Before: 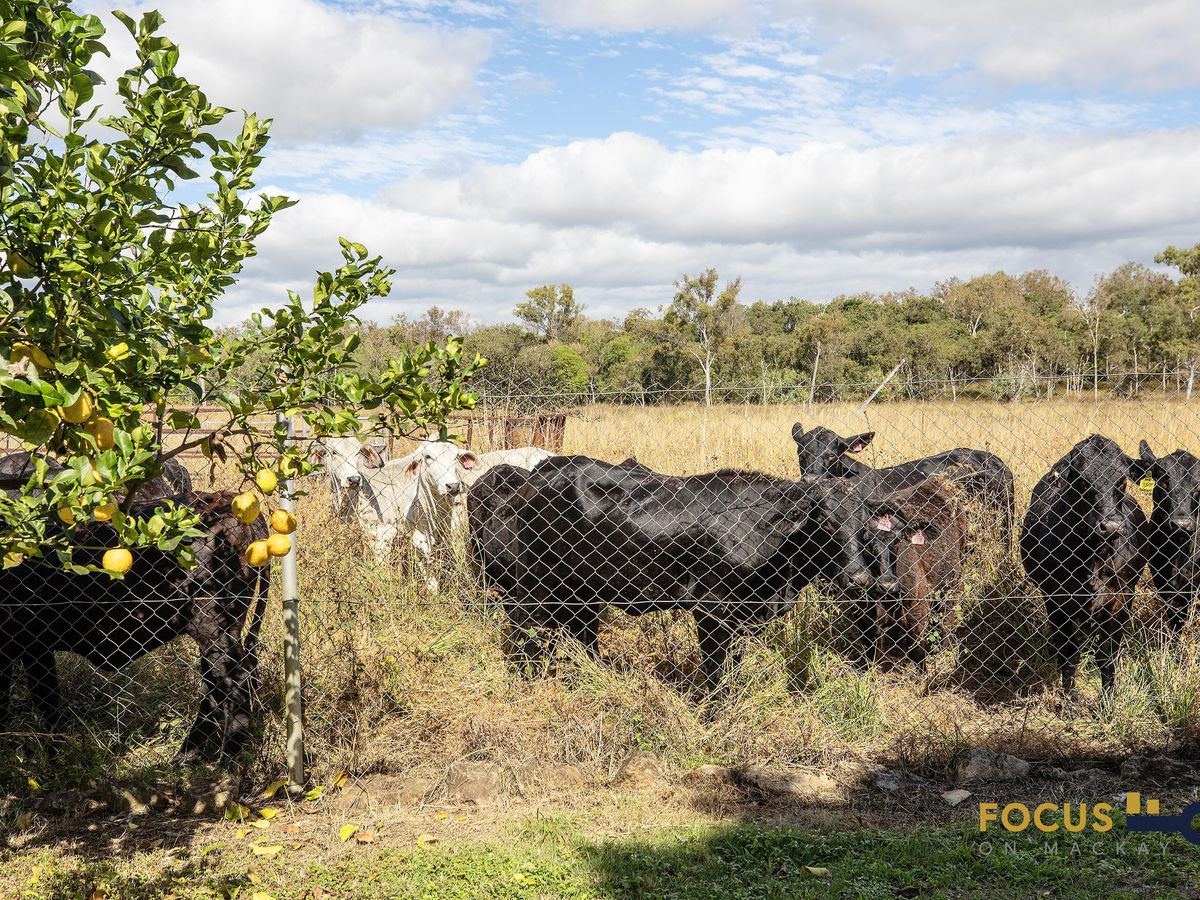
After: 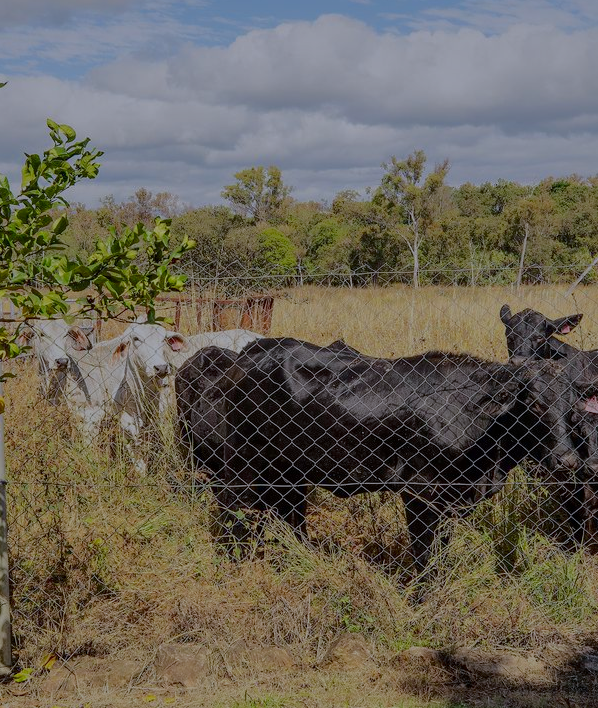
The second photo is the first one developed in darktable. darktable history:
contrast brightness saturation: brightness -0.206, saturation 0.077
crop and rotate: angle 0.01°, left 24.347%, top 13.157%, right 25.779%, bottom 8.119%
color calibration: illuminant as shot in camera, x 0.358, y 0.373, temperature 4628.91 K
tone equalizer: -8 EV -0.005 EV, -7 EV 0.009 EV, -6 EV -0.008 EV, -5 EV 0.006 EV, -4 EV -0.05 EV, -3 EV -0.238 EV, -2 EV -0.68 EV, -1 EV -0.96 EV, +0 EV -0.941 EV, edges refinement/feathering 500, mask exposure compensation -1.57 EV, preserve details no
shadows and highlights: shadows 24.81, highlights -70.62
